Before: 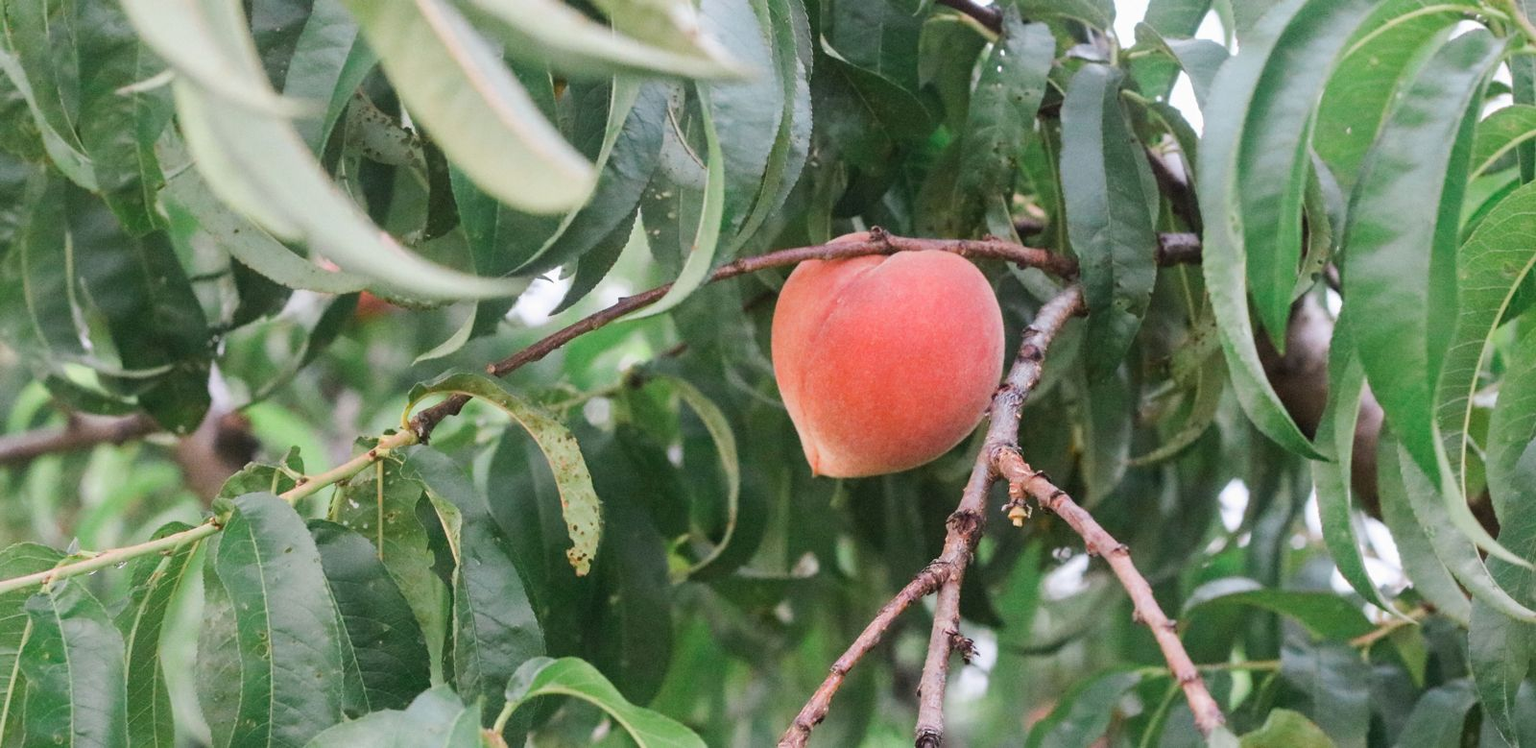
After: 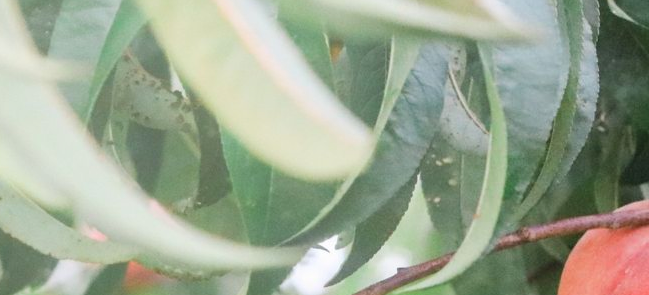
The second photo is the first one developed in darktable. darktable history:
crop: left 15.452%, top 5.459%, right 43.956%, bottom 56.62%
bloom: on, module defaults
